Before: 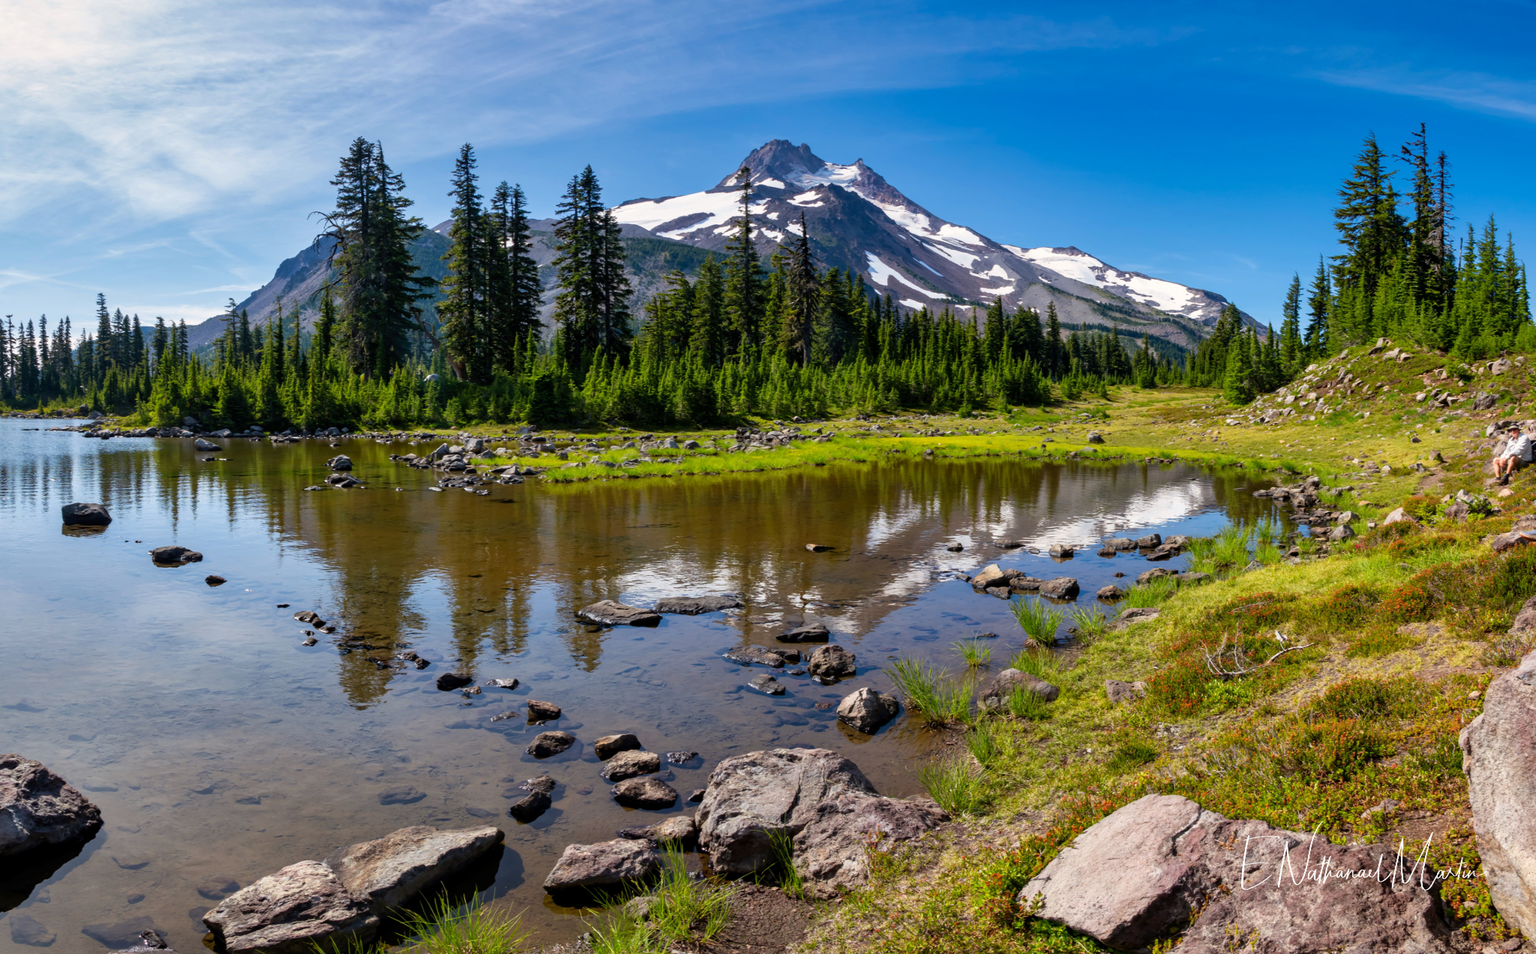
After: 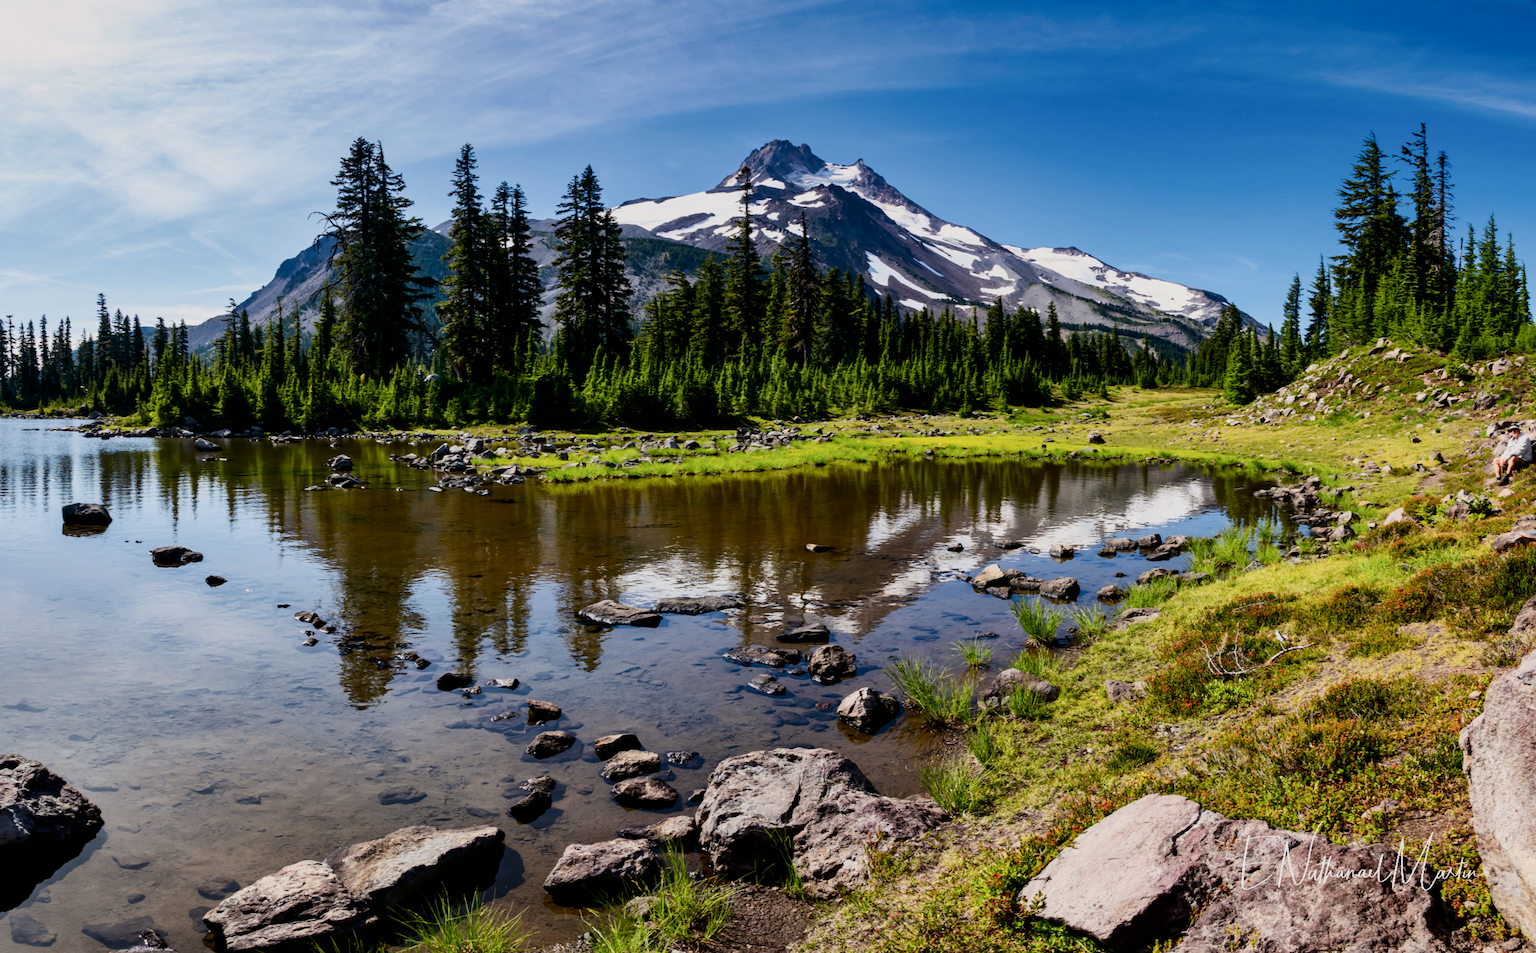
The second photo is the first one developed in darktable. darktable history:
contrast brightness saturation: contrast 0.28
filmic rgb: black relative exposure -7.15 EV, white relative exposure 5.36 EV, hardness 3.02
